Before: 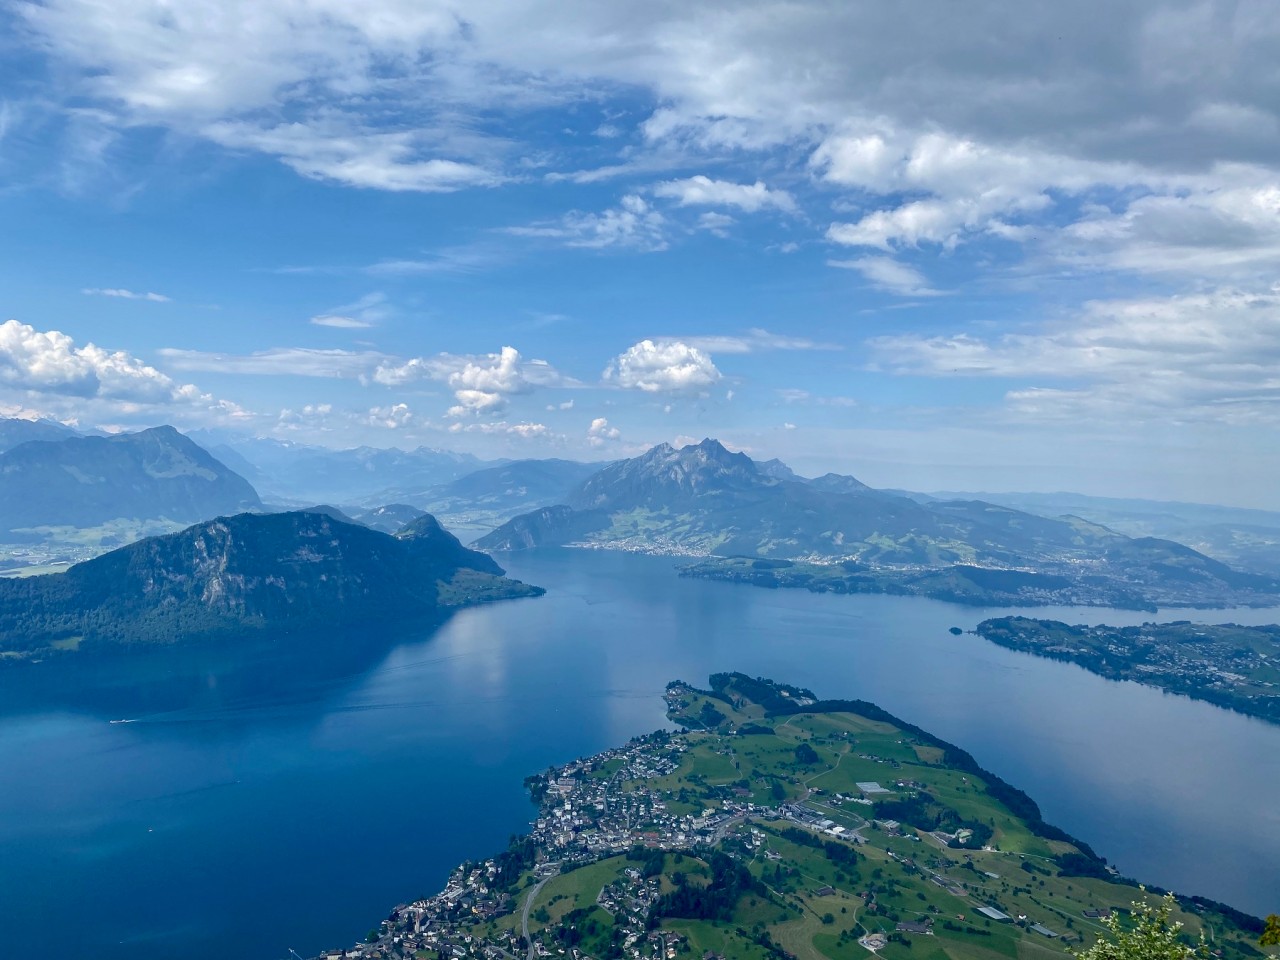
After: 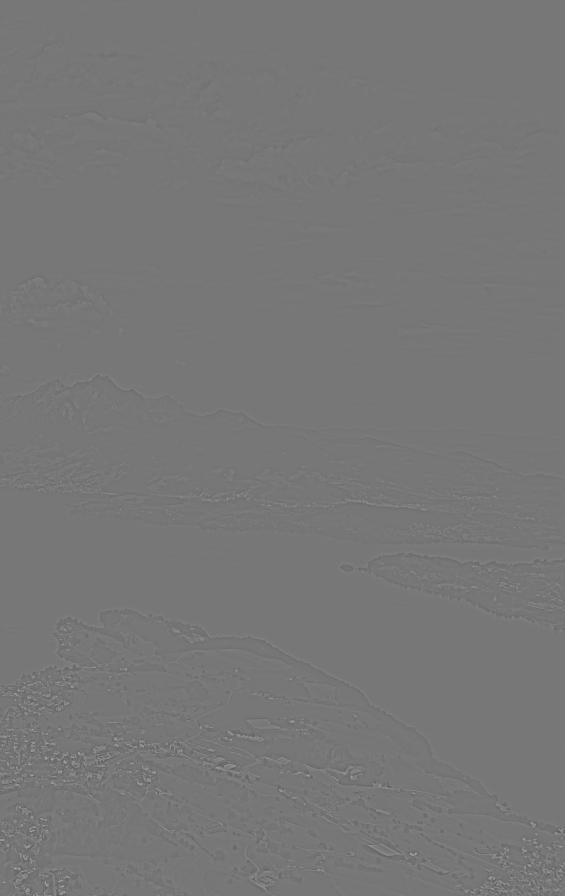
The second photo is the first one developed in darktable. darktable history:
crop: left 47.628%, top 6.643%, right 7.874%
highpass: sharpness 6%, contrast boost 7.63%
